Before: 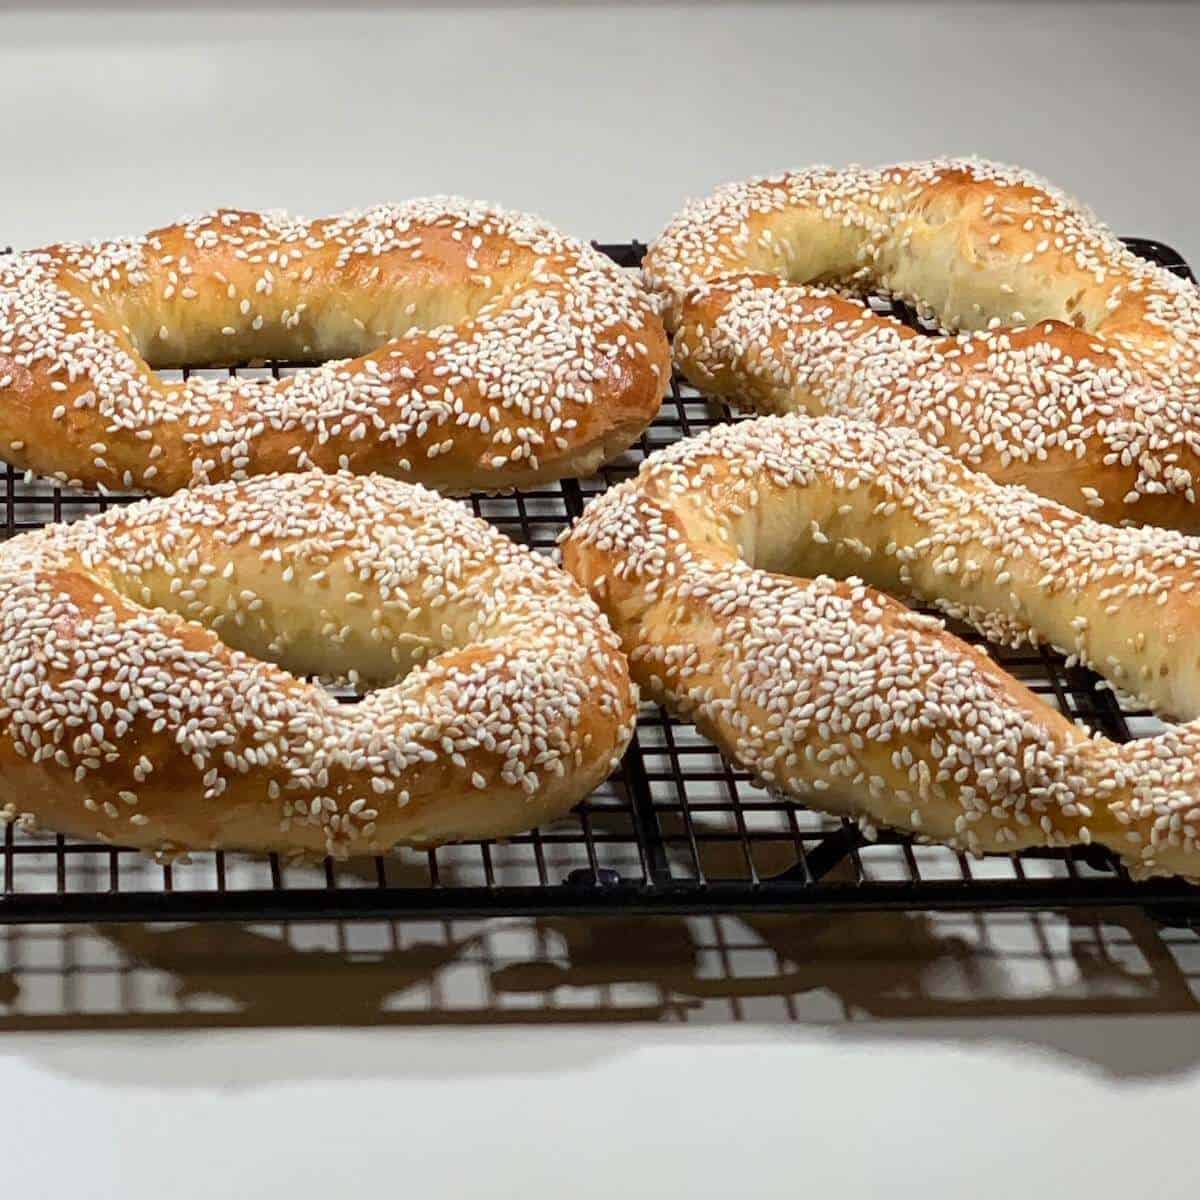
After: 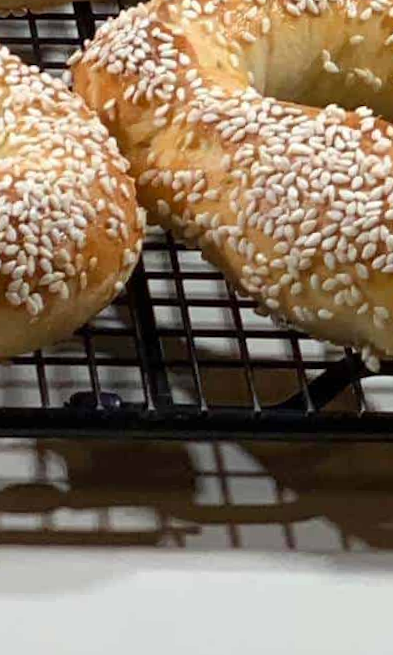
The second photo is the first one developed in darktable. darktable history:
crop: left 40.878%, top 39.176%, right 25.993%, bottom 3.081%
rotate and perspective: rotation 1.57°, crop left 0.018, crop right 0.982, crop top 0.039, crop bottom 0.961
